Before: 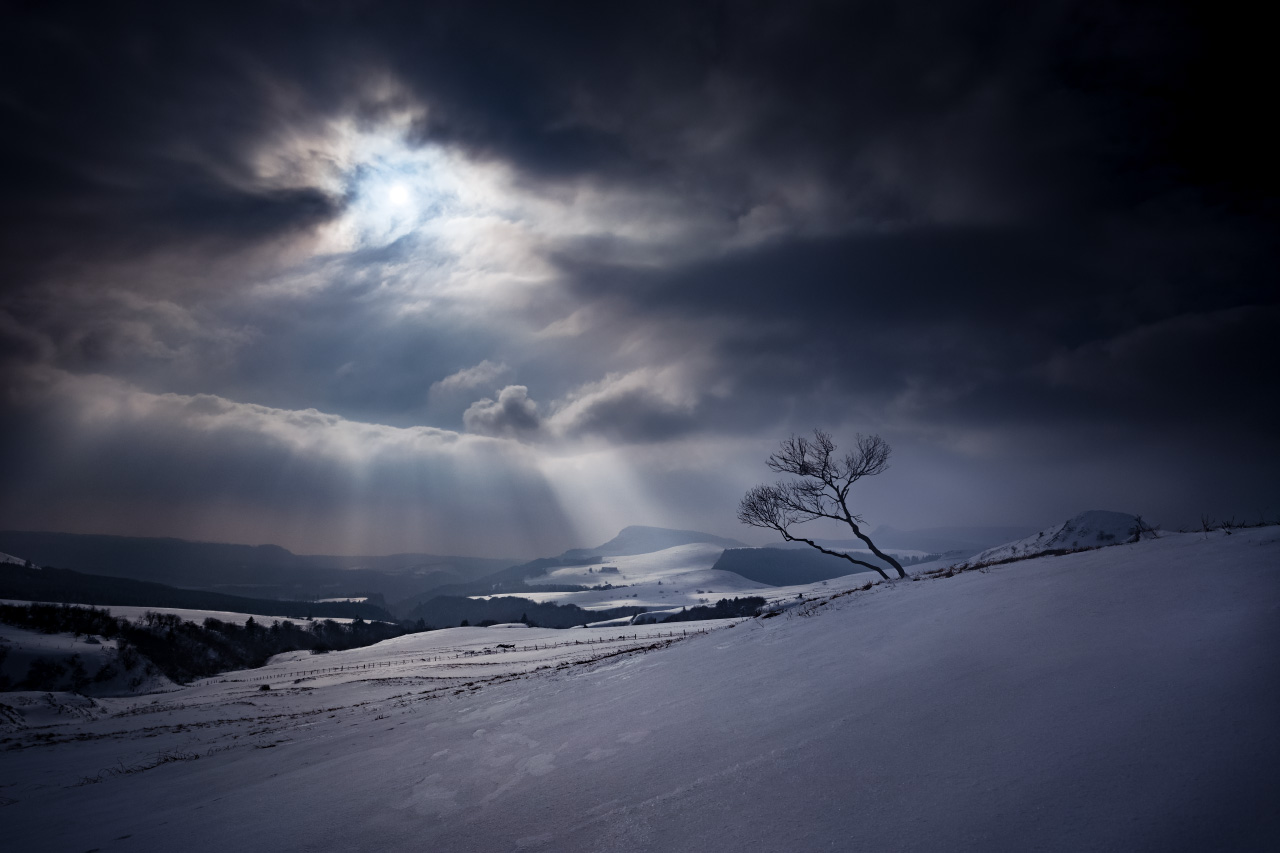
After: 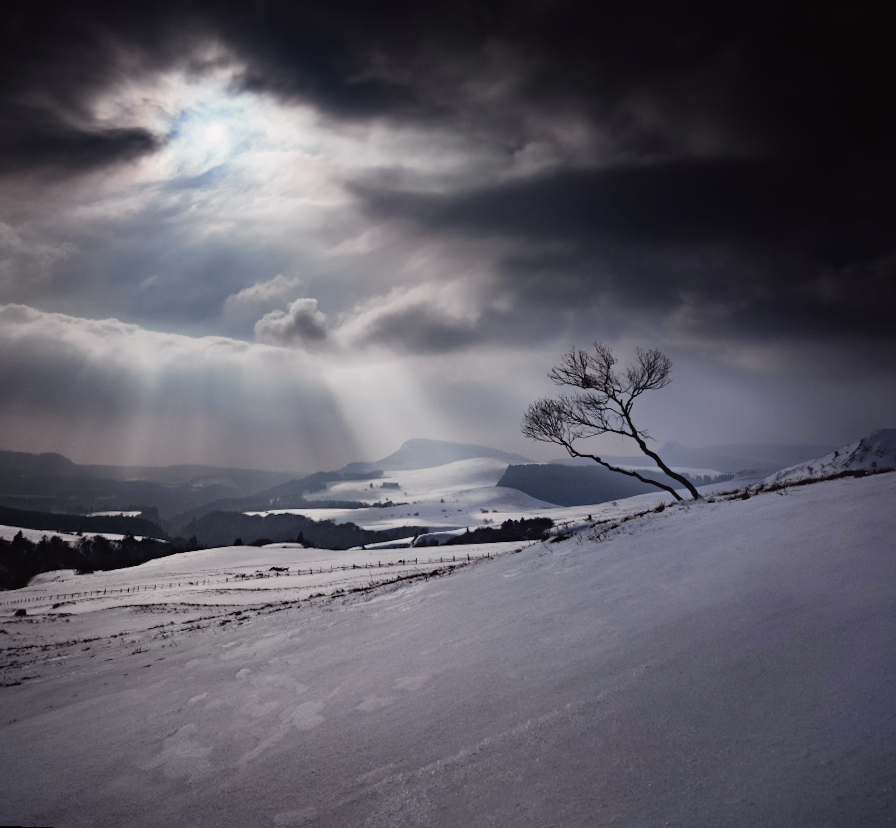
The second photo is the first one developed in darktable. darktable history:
crop: left 7.598%, right 7.873%
tone curve: curves: ch0 [(0, 0.019) (0.066, 0.043) (0.189, 0.182) (0.359, 0.417) (0.485, 0.576) (0.656, 0.734) (0.851, 0.861) (0.997, 0.959)]; ch1 [(0, 0) (0.179, 0.123) (0.381, 0.36) (0.425, 0.41) (0.474, 0.472) (0.499, 0.501) (0.514, 0.517) (0.571, 0.584) (0.649, 0.677) (0.812, 0.856) (1, 1)]; ch2 [(0, 0) (0.246, 0.214) (0.421, 0.427) (0.459, 0.484) (0.5, 0.504) (0.518, 0.523) (0.529, 0.544) (0.56, 0.581) (0.617, 0.631) (0.744, 0.734) (0.867, 0.821) (0.993, 0.889)], color space Lab, independent channels, preserve colors none
rotate and perspective: rotation 0.72°, lens shift (vertical) -0.352, lens shift (horizontal) -0.051, crop left 0.152, crop right 0.859, crop top 0.019, crop bottom 0.964
